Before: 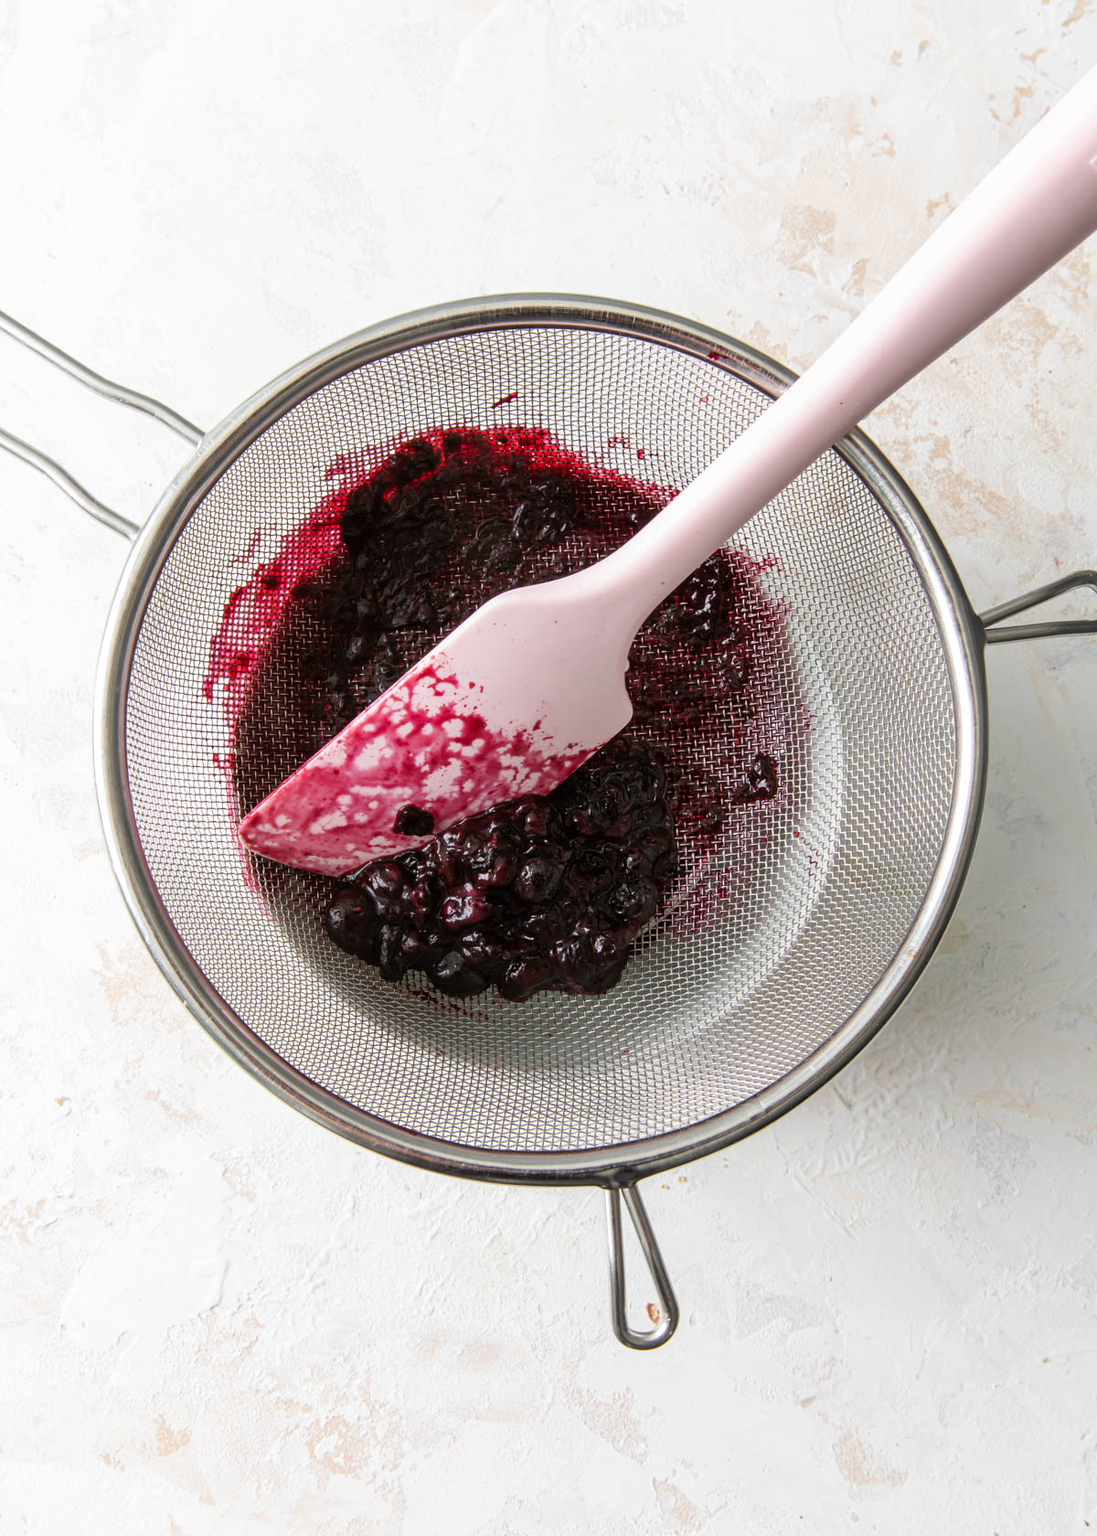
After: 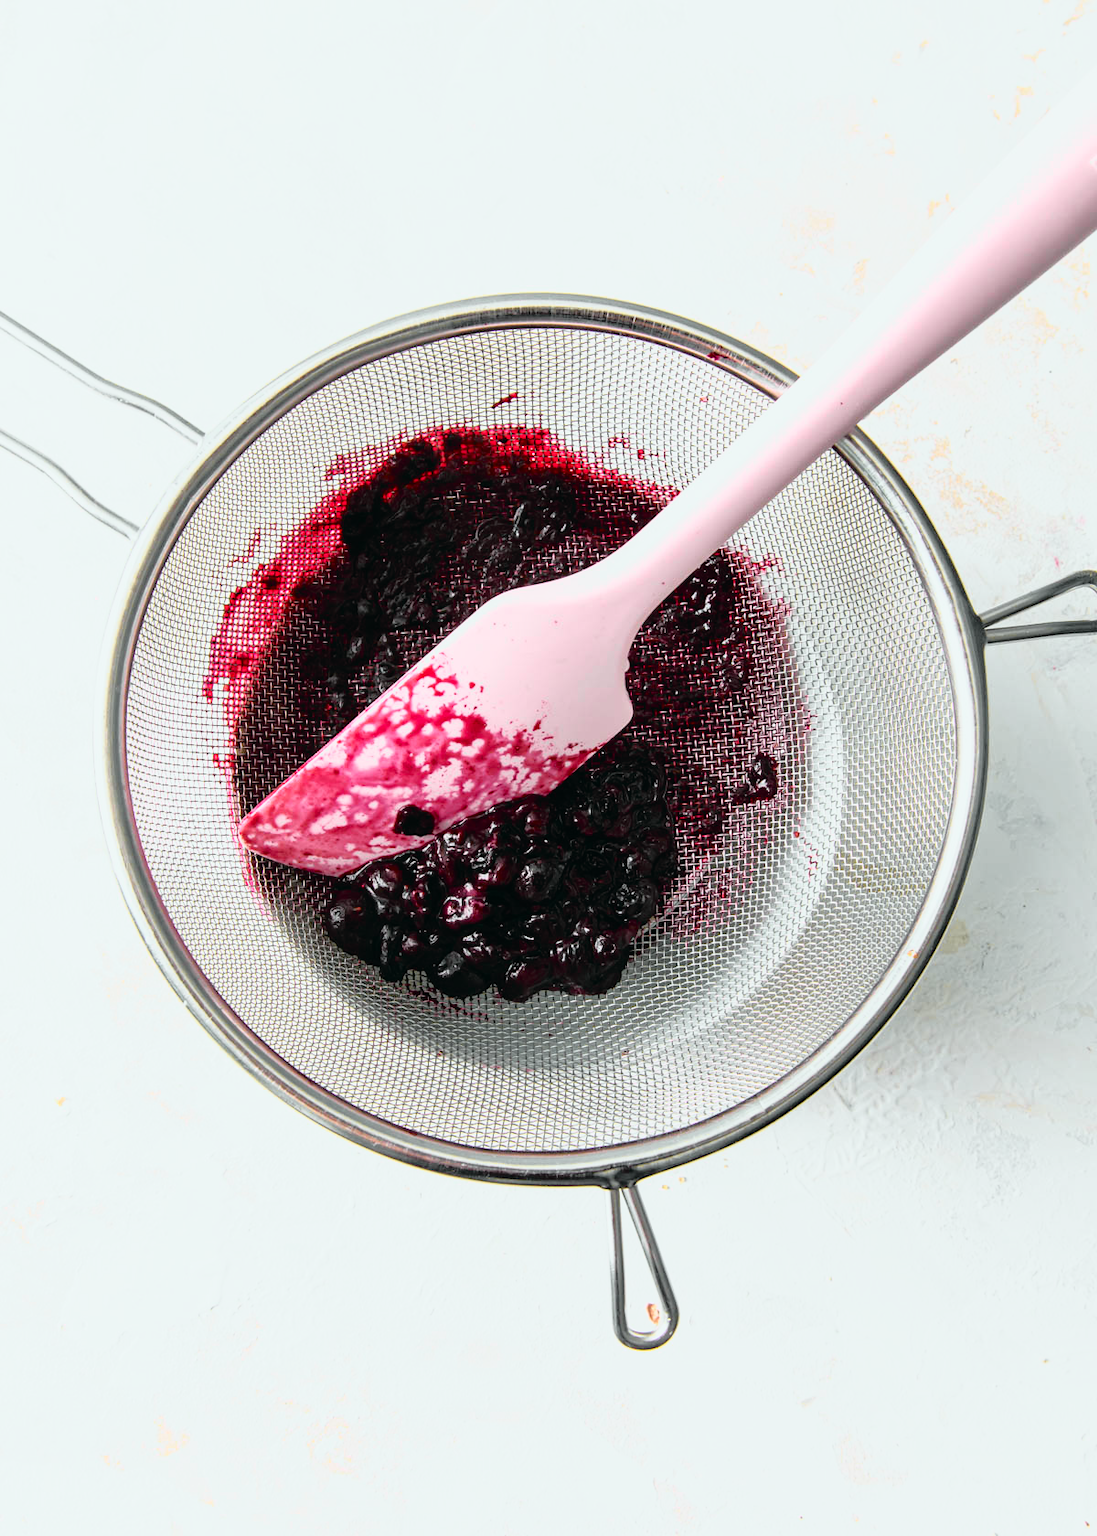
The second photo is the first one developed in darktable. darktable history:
tone curve: curves: ch0 [(0, 0.015) (0.091, 0.055) (0.184, 0.159) (0.304, 0.382) (0.492, 0.579) (0.628, 0.755) (0.832, 0.932) (0.984, 0.963)]; ch1 [(0, 0) (0.34, 0.235) (0.46, 0.46) (0.515, 0.502) (0.553, 0.567) (0.764, 0.815) (1, 1)]; ch2 [(0, 0) (0.44, 0.458) (0.479, 0.492) (0.524, 0.507) (0.557, 0.567) (0.673, 0.699) (1, 1)], color space Lab, independent channels, preserve colors none
